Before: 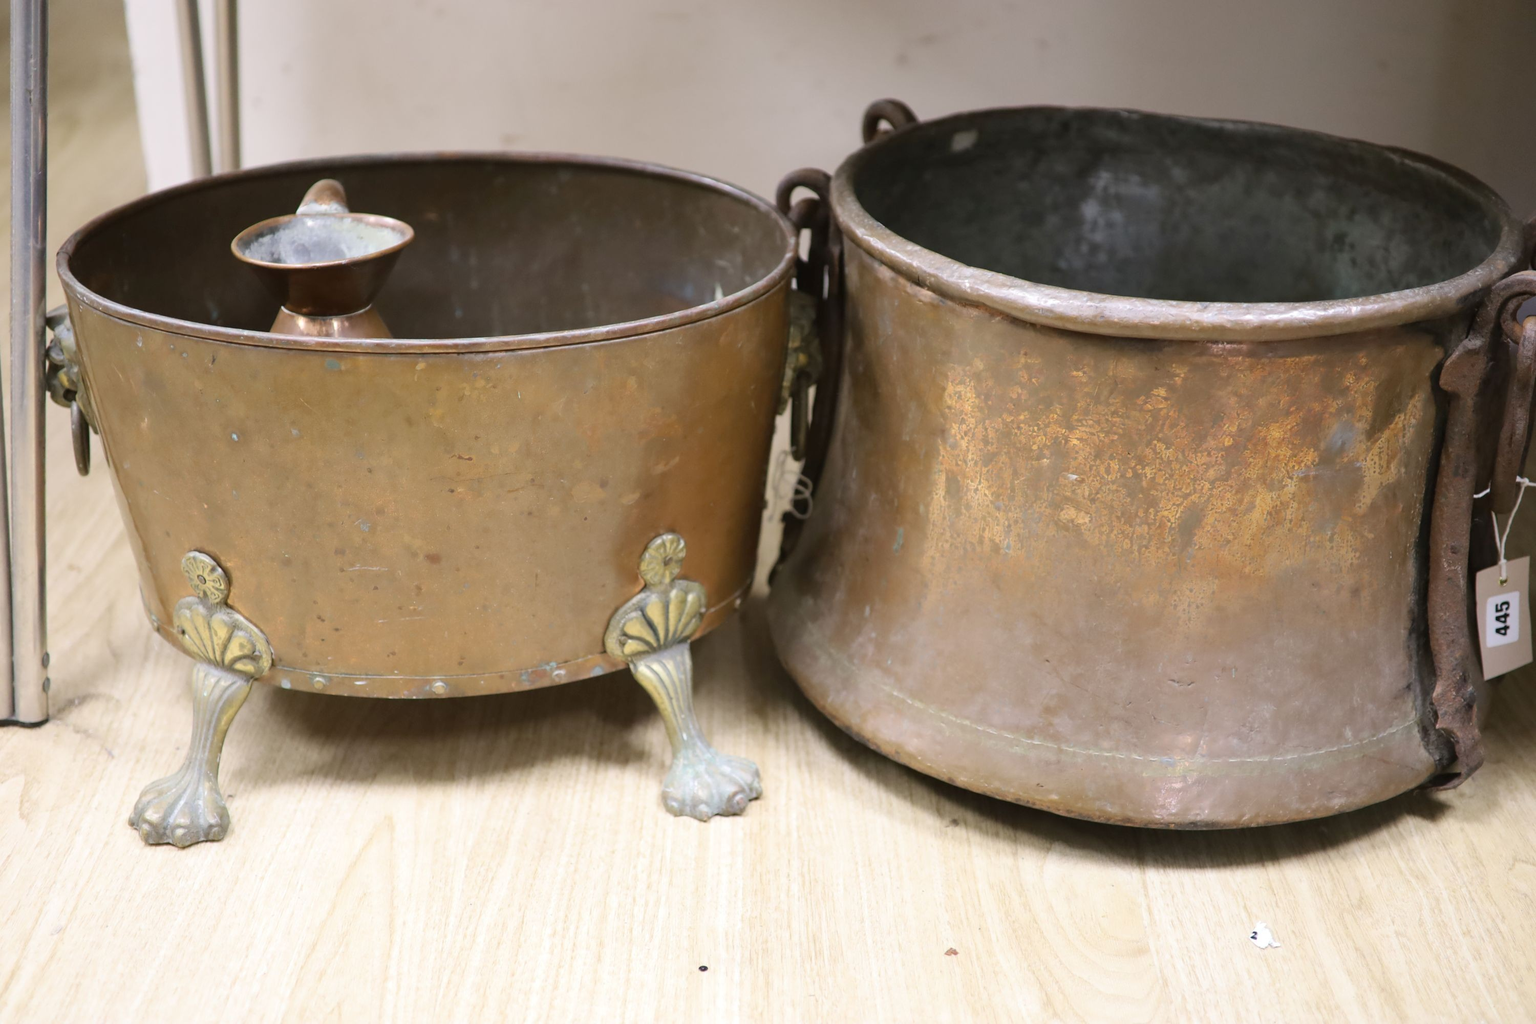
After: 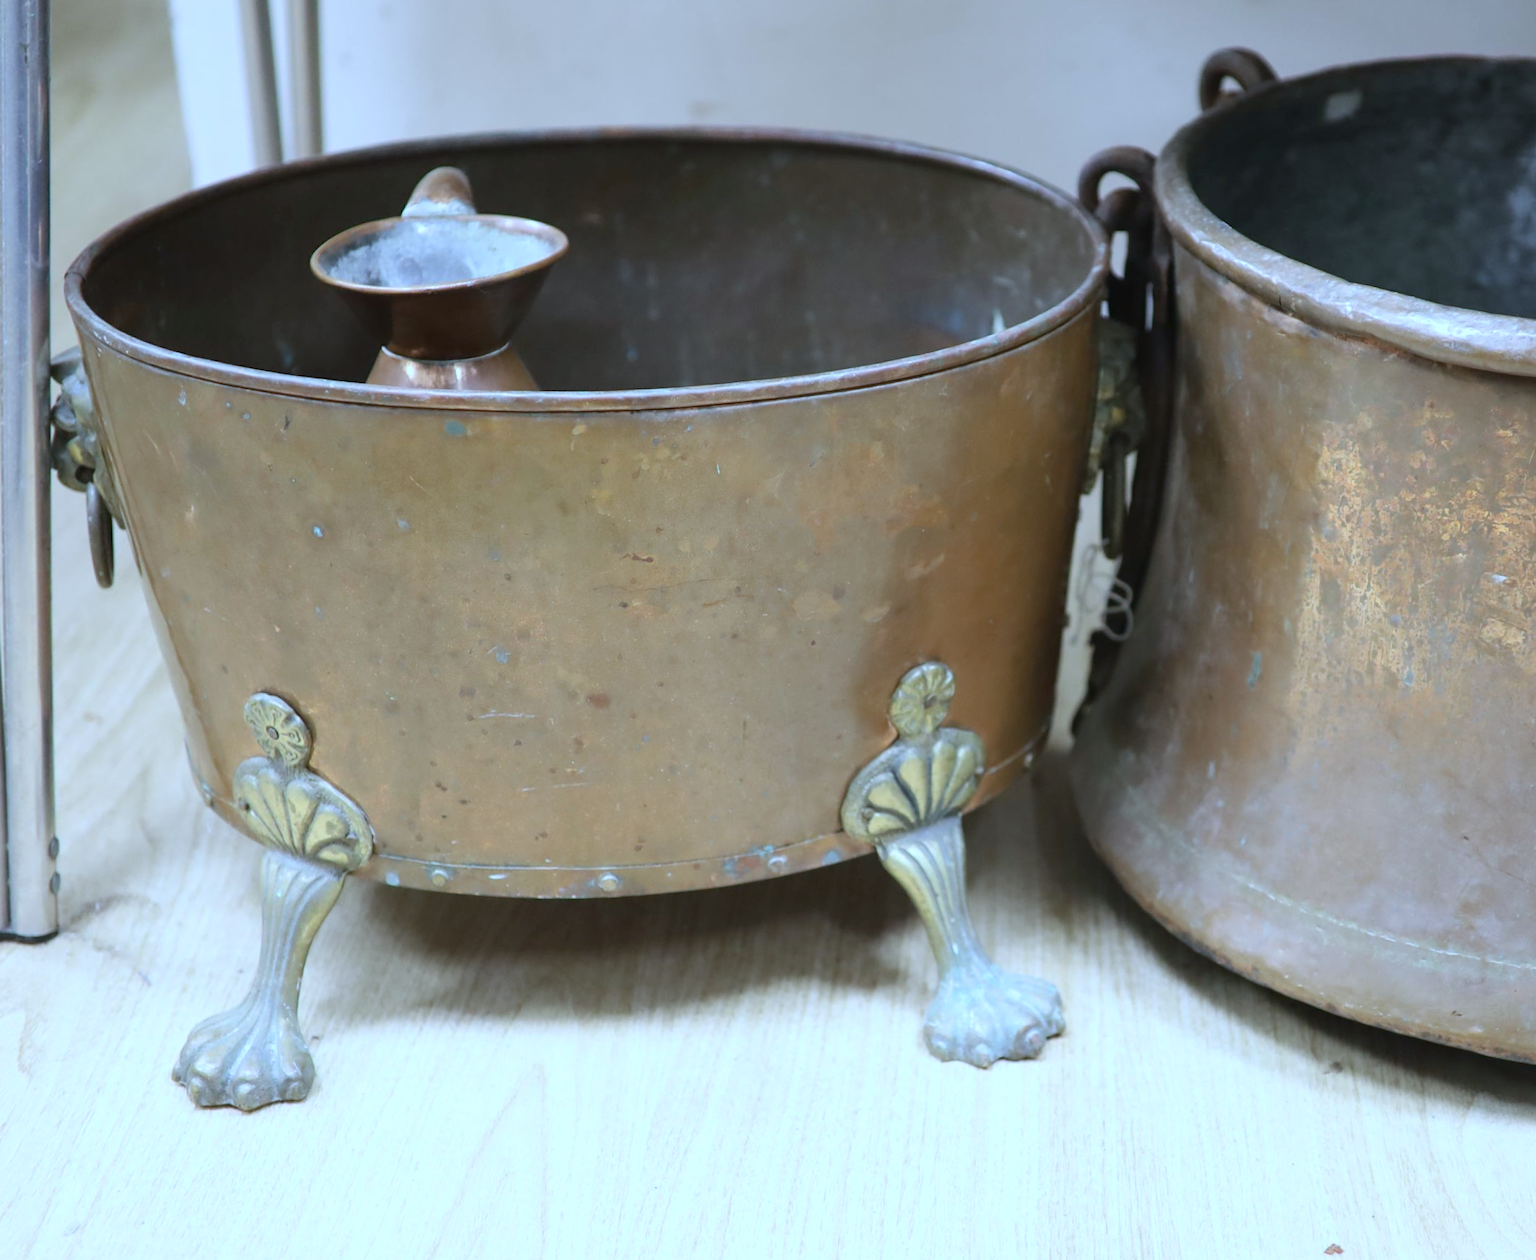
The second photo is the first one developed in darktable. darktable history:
crop: top 5.803%, right 27.864%, bottom 5.804%
rotate and perspective: rotation -0.45°, automatic cropping original format, crop left 0.008, crop right 0.992, crop top 0.012, crop bottom 0.988
color calibration: x 0.396, y 0.386, temperature 3669 K
